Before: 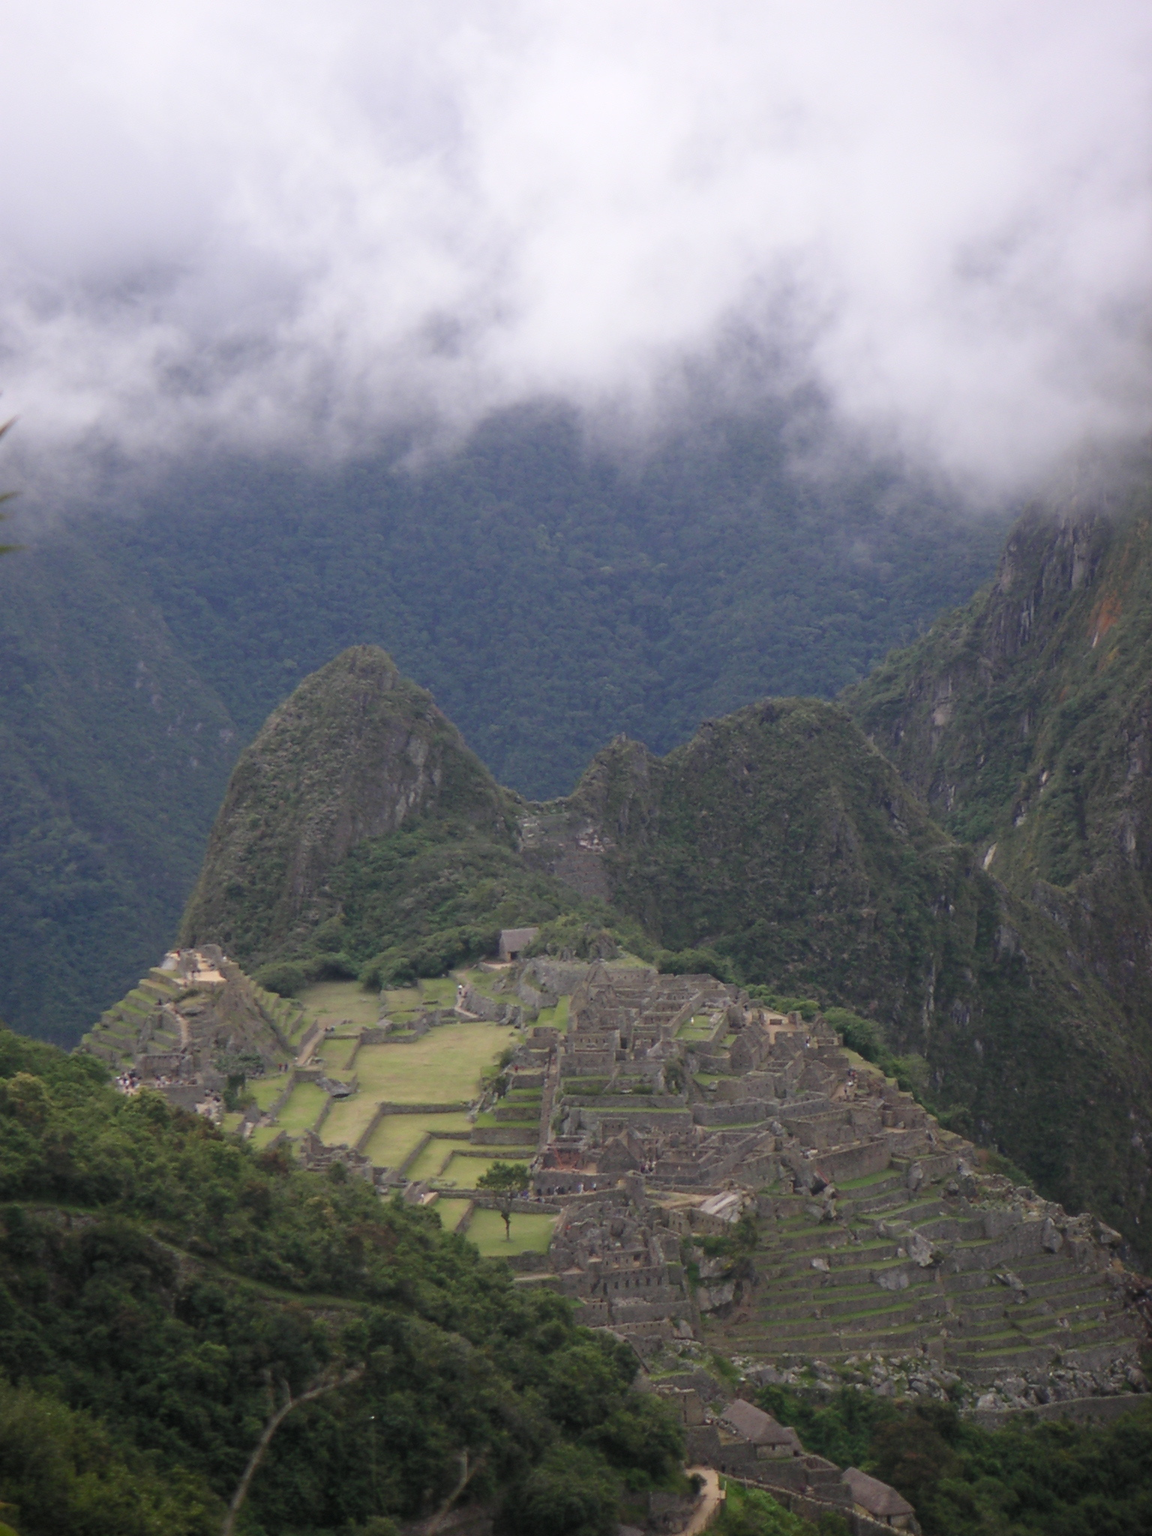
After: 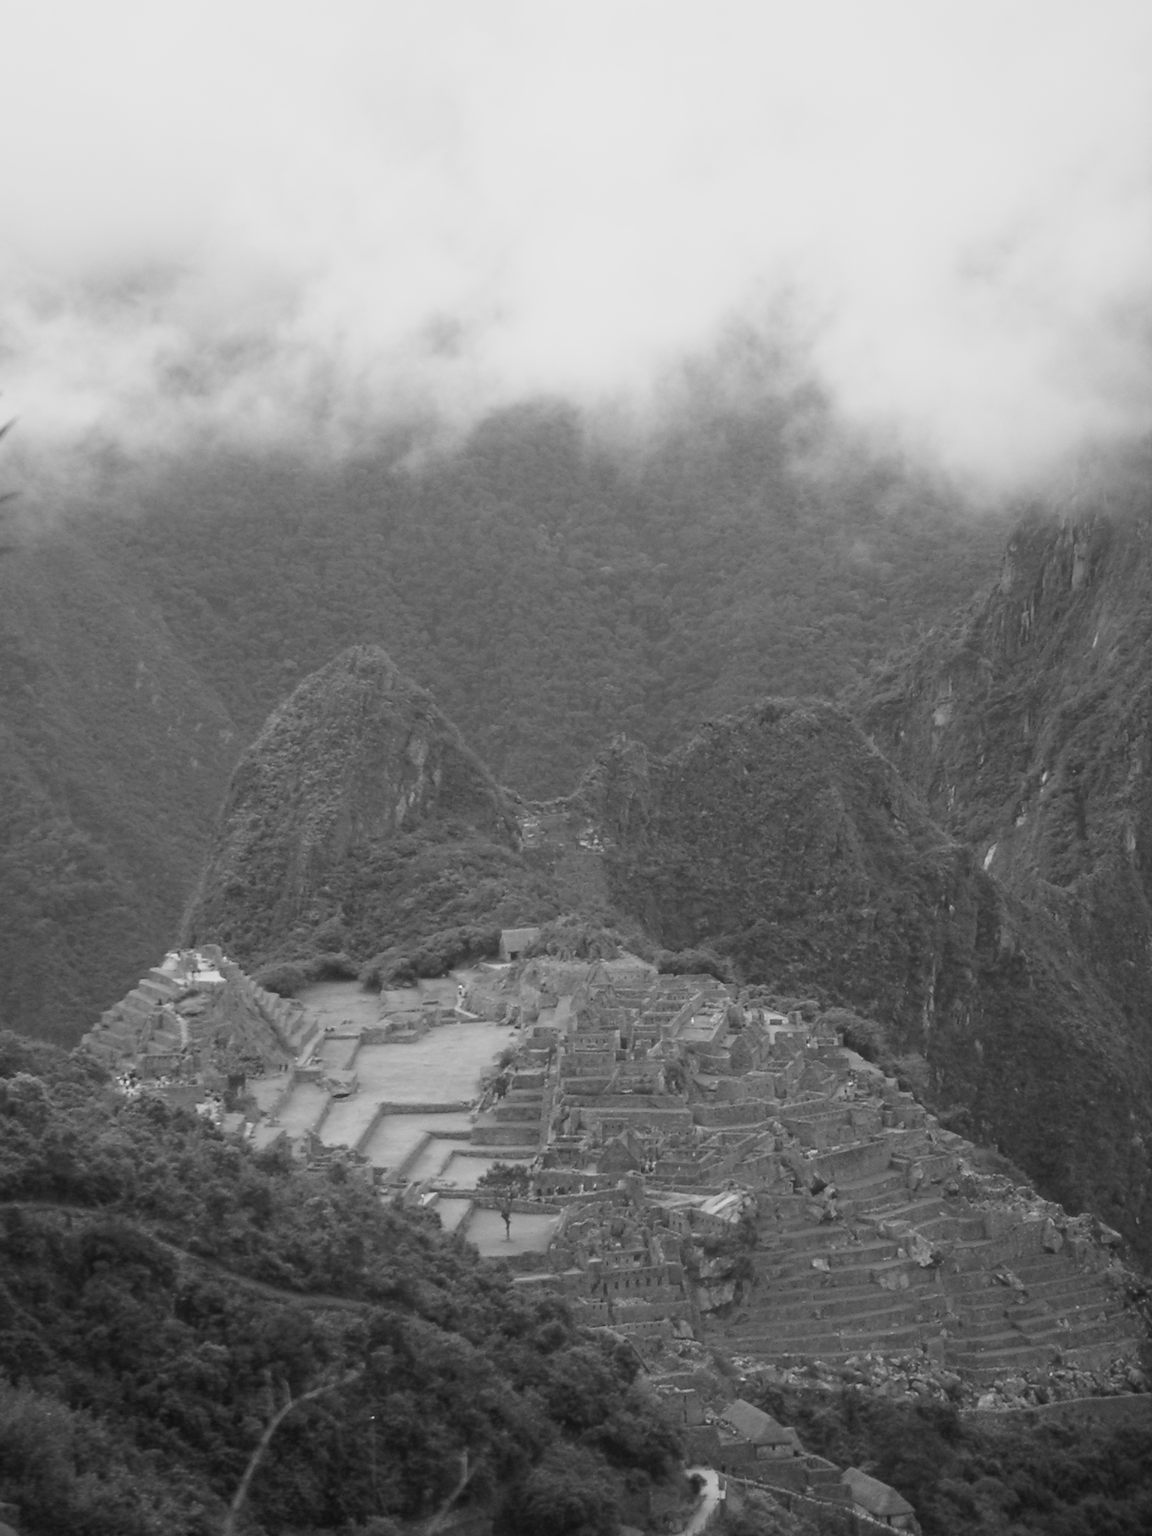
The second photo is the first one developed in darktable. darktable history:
base curve: curves: ch0 [(0, 0) (0.088, 0.125) (0.176, 0.251) (0.354, 0.501) (0.613, 0.749) (1, 0.877)], preserve colors none
monochrome: a -35.87, b 49.73, size 1.7
